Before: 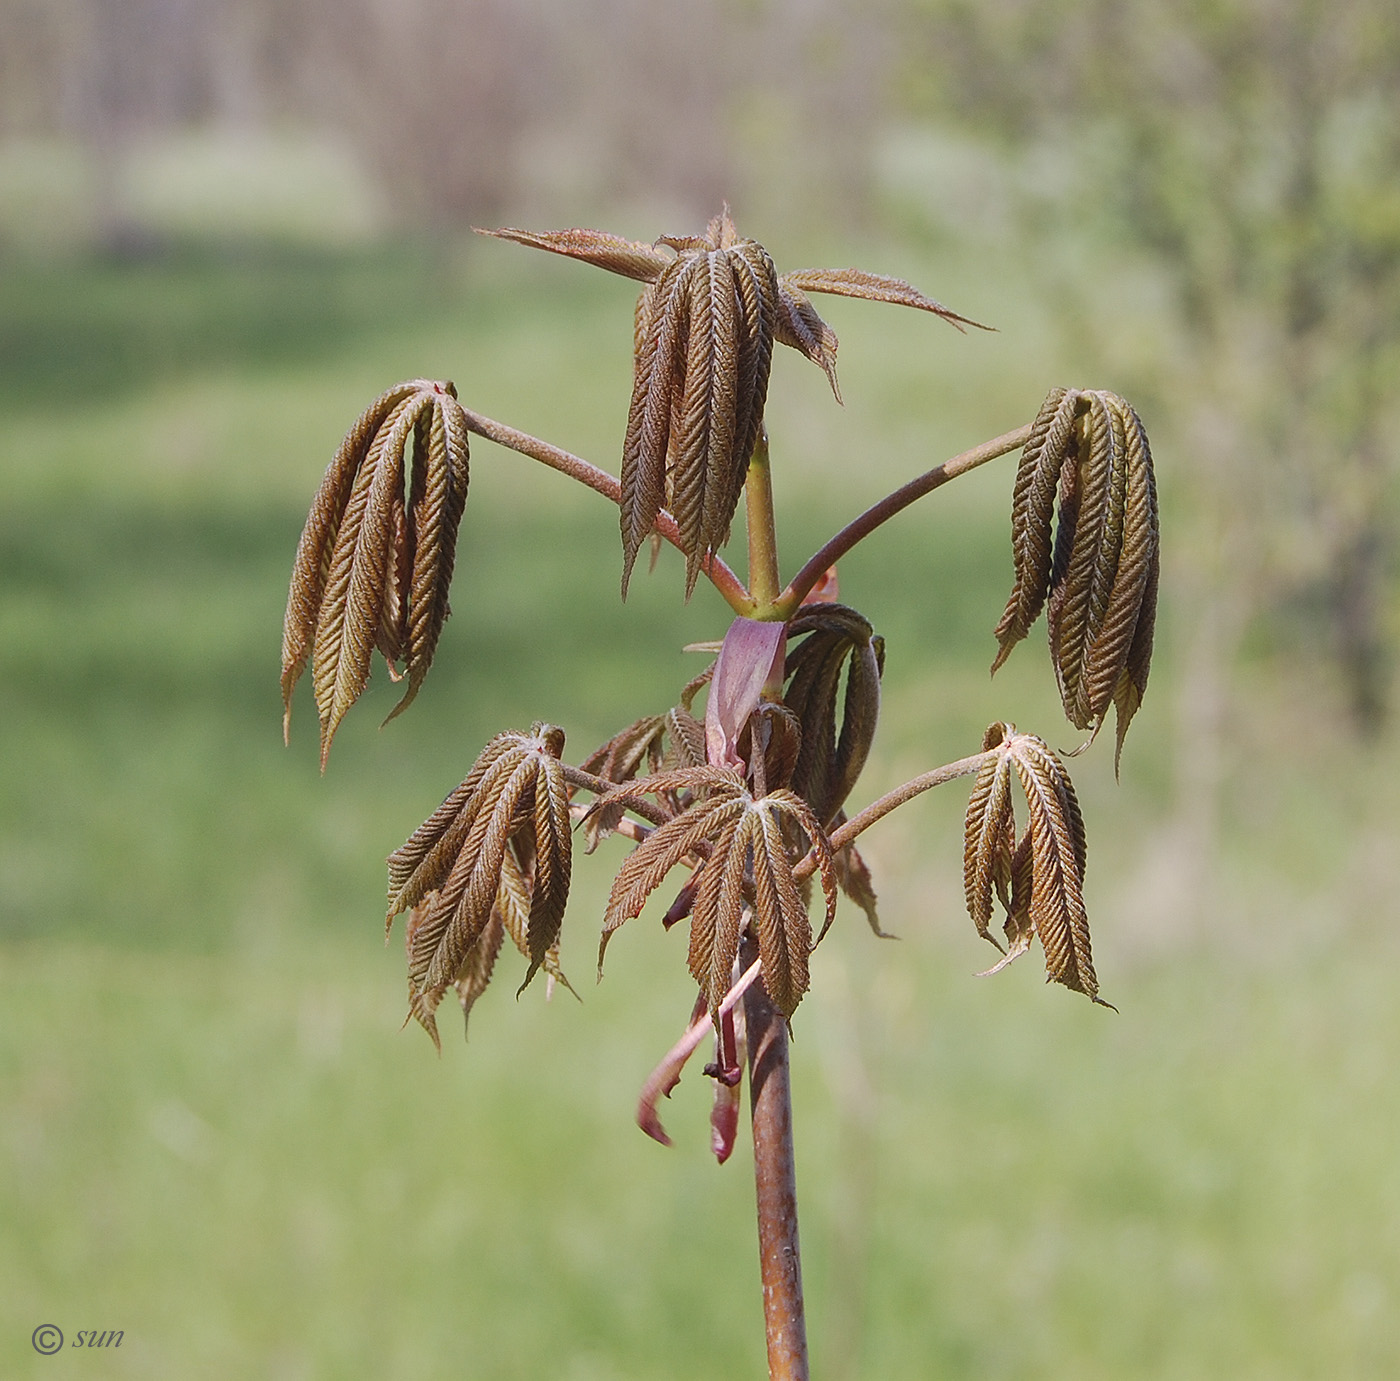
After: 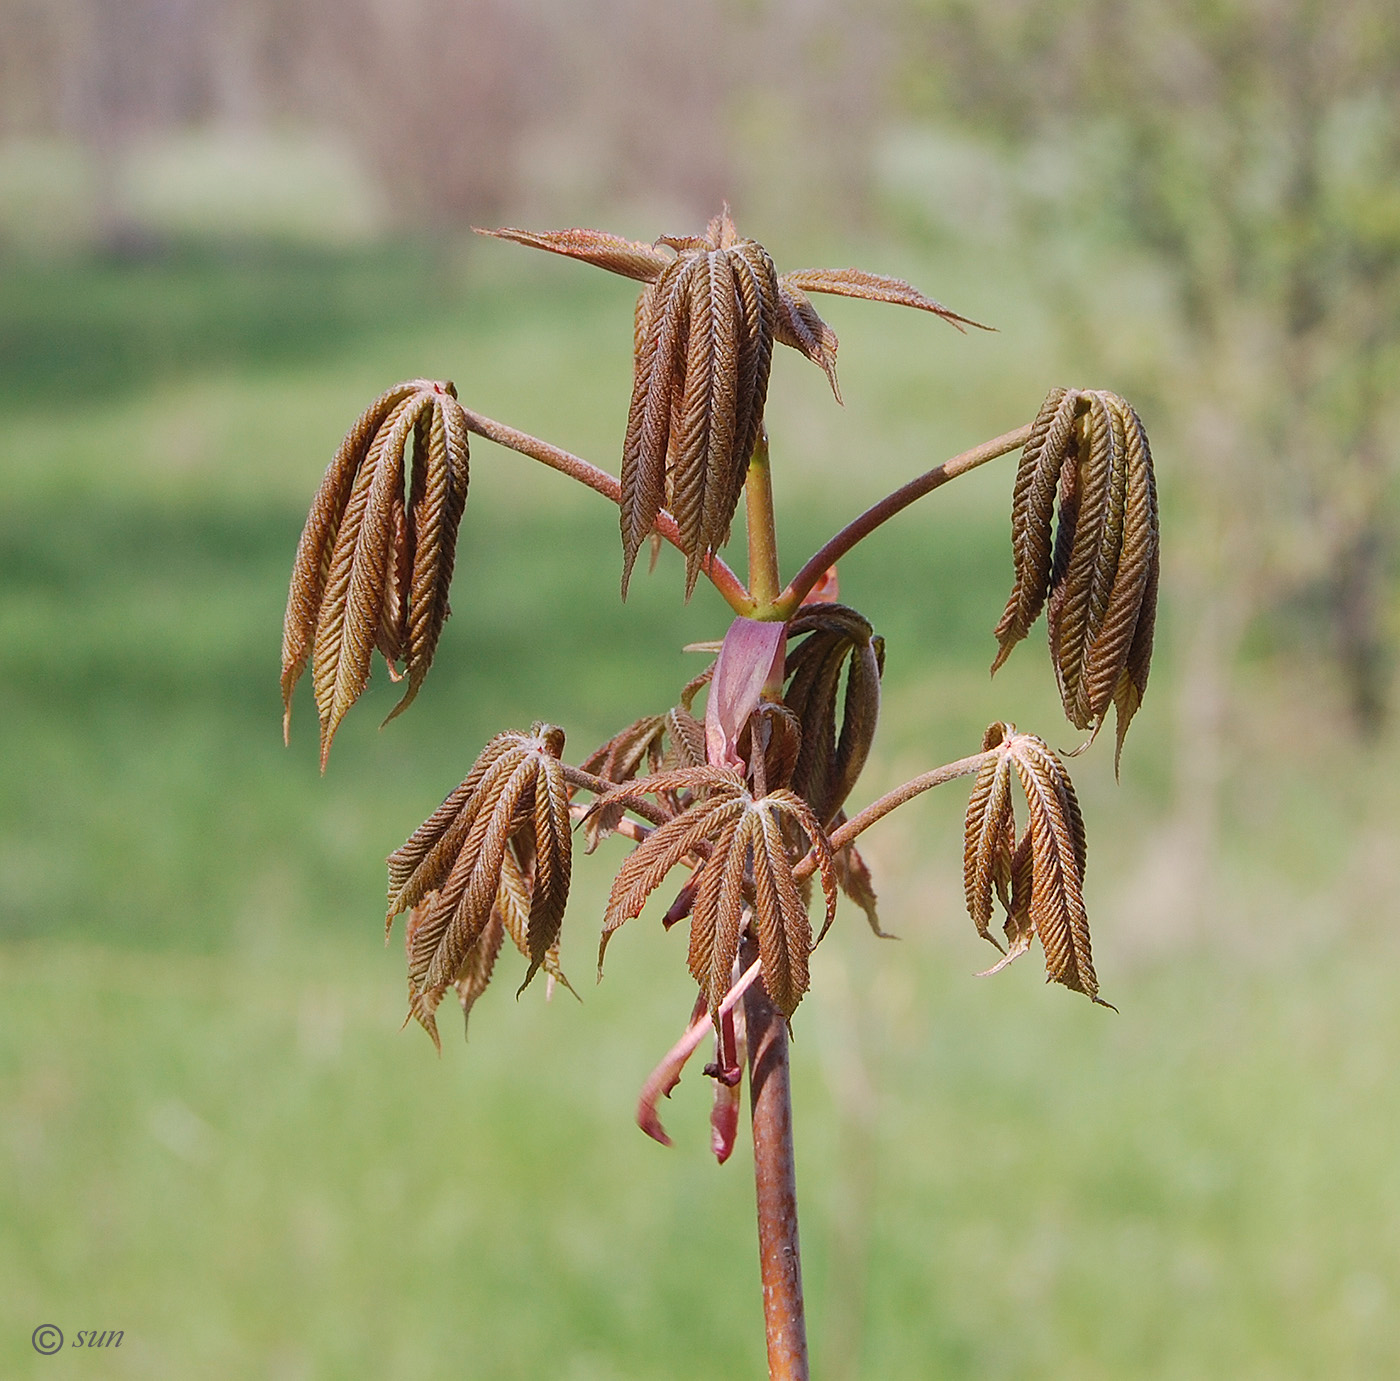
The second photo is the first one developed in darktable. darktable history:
levels: levels [0.016, 0.5, 0.996]
